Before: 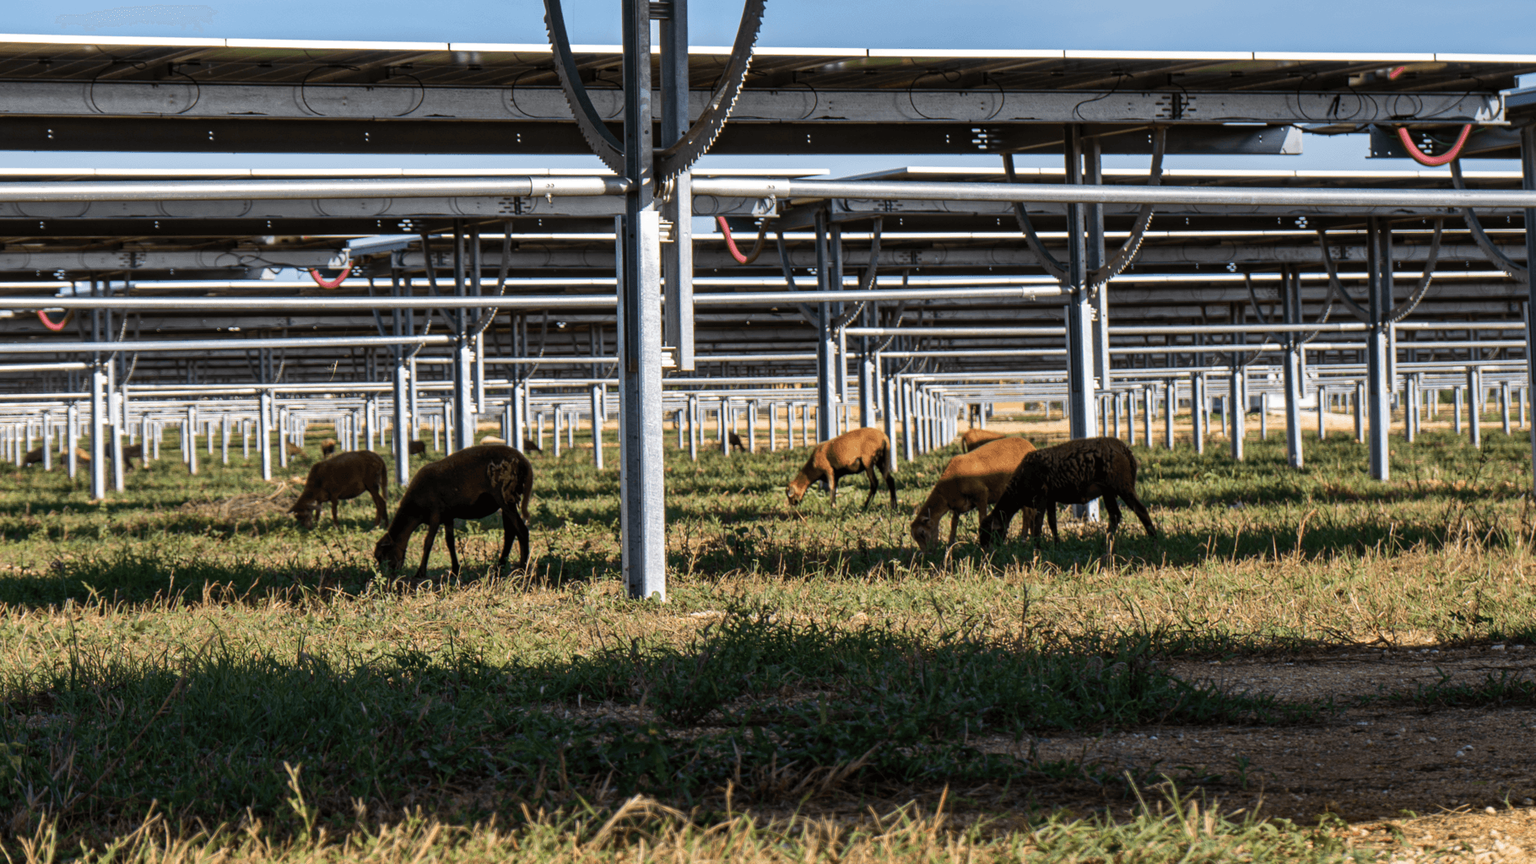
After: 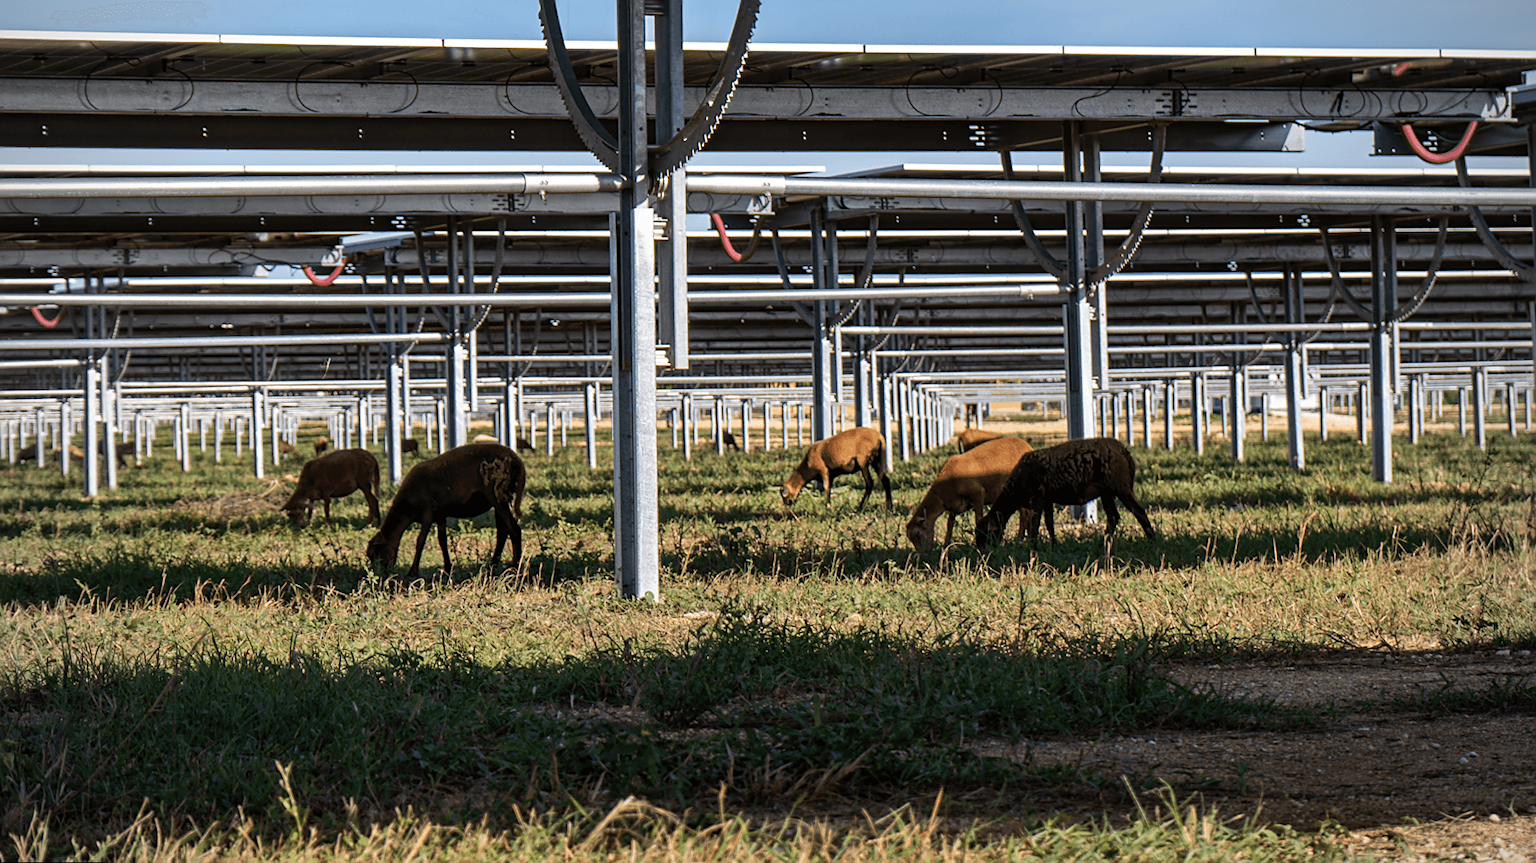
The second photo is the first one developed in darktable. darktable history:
vignetting: fall-off radius 60.92%
sharpen: radius 1.864, amount 0.398, threshold 1.271
rotate and perspective: rotation 0.192°, lens shift (horizontal) -0.015, crop left 0.005, crop right 0.996, crop top 0.006, crop bottom 0.99
